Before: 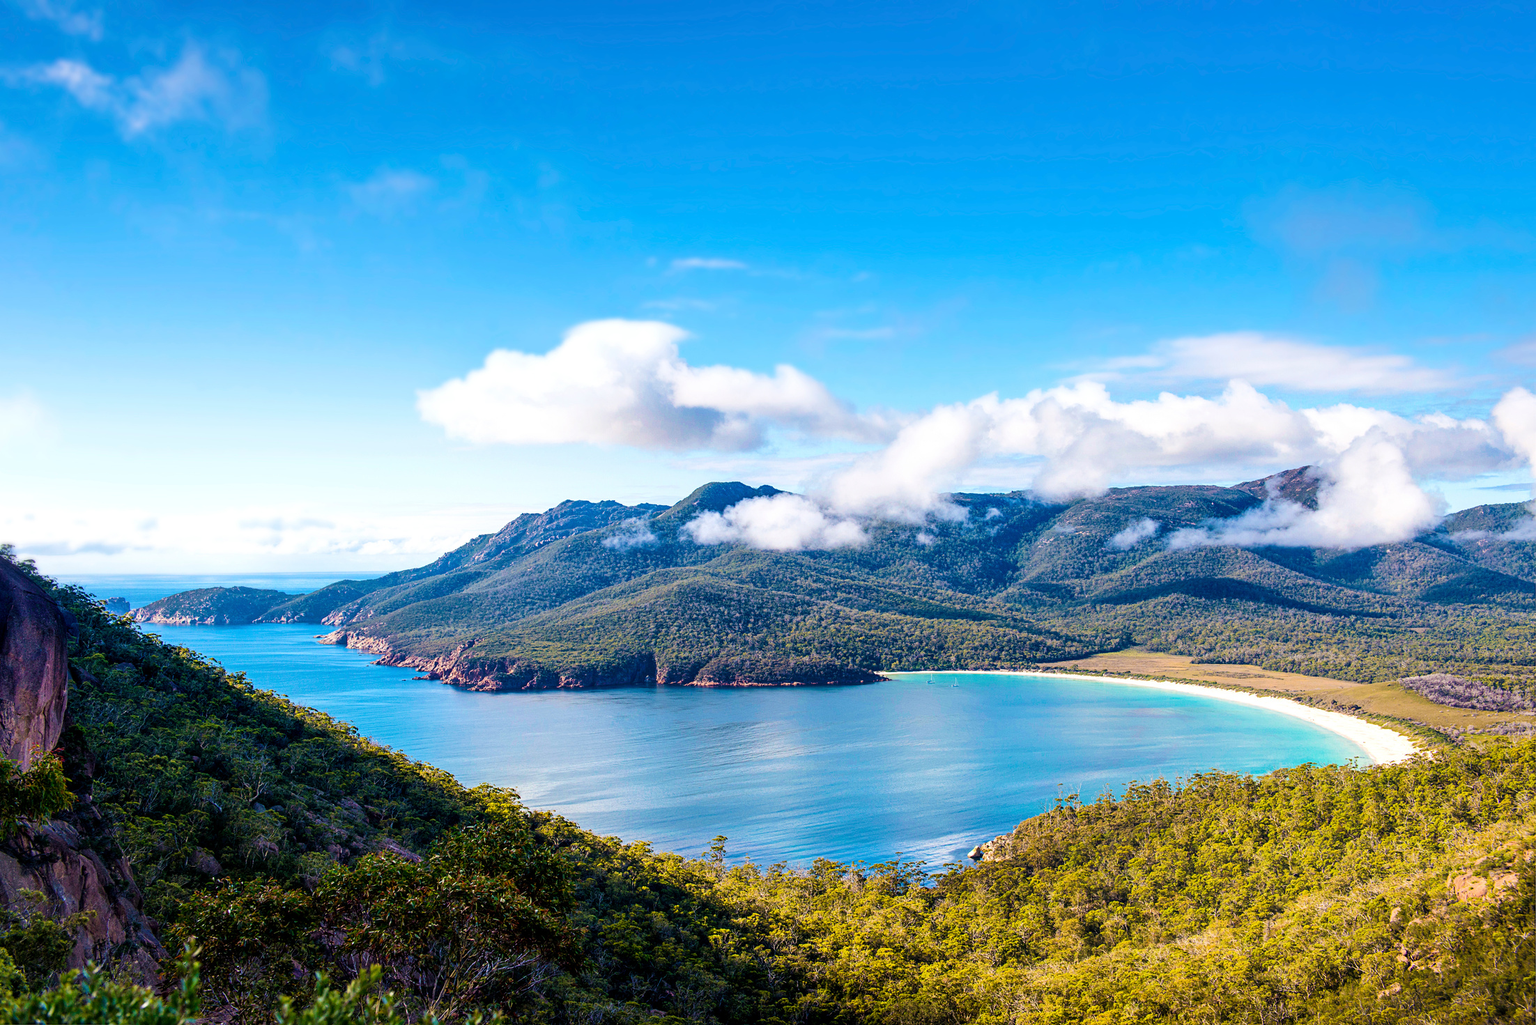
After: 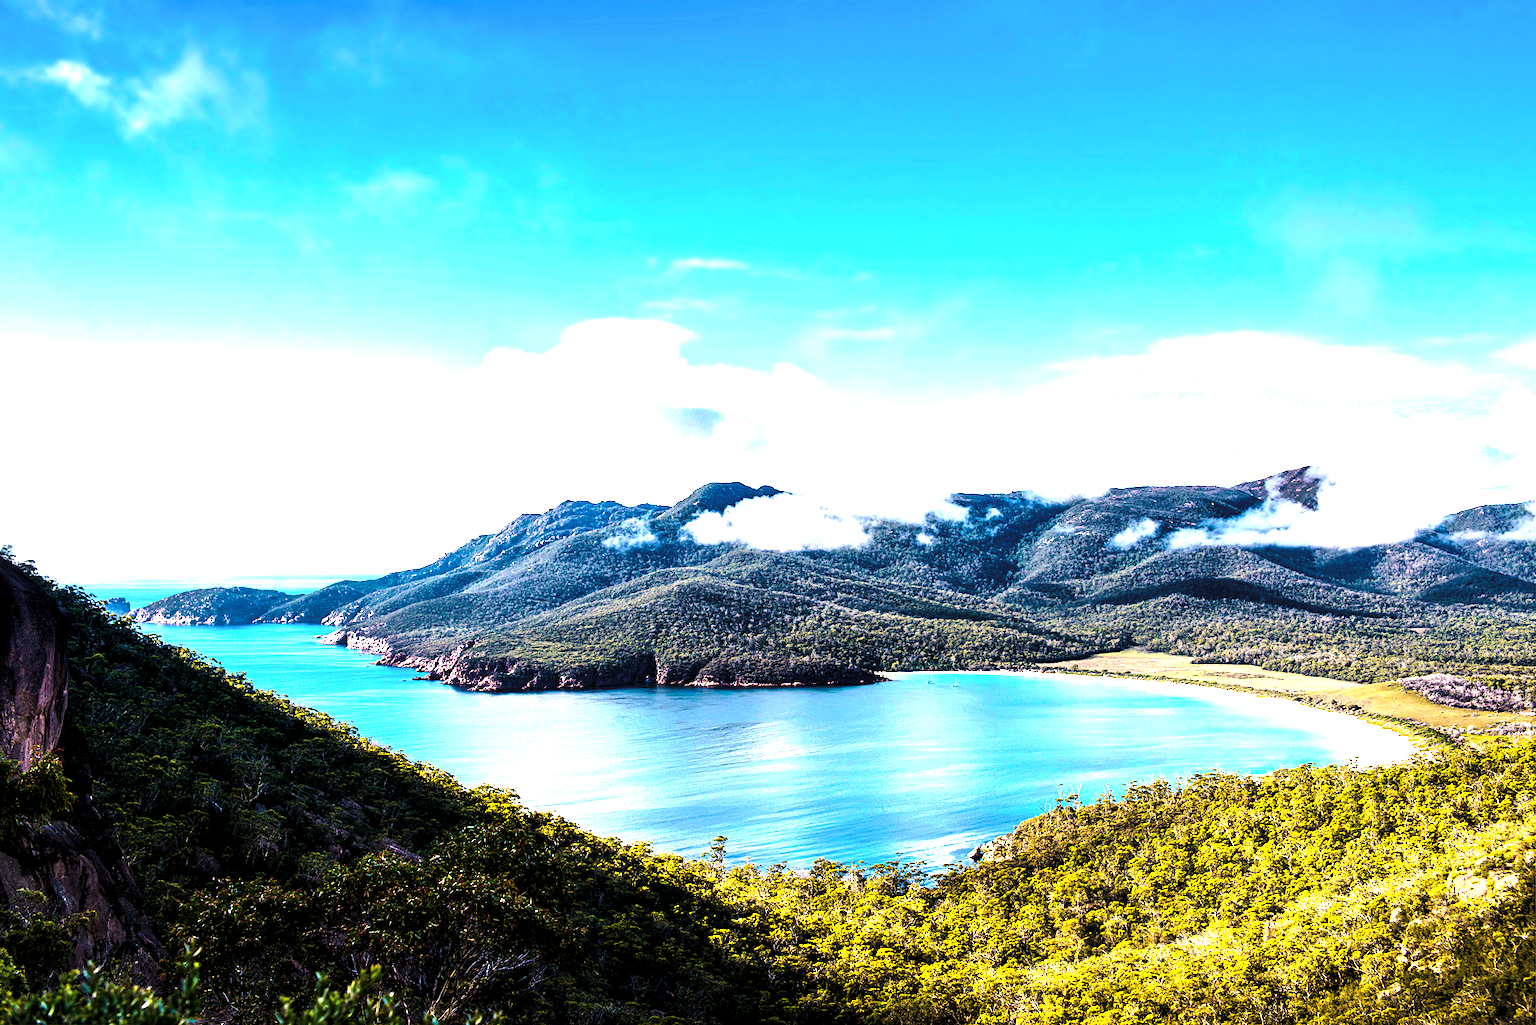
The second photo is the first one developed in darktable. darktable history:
tone equalizer: -8 EV -0.417 EV, -7 EV -0.389 EV, -6 EV -0.333 EV, -5 EV -0.222 EV, -3 EV 0.222 EV, -2 EV 0.333 EV, -1 EV 0.389 EV, +0 EV 0.417 EV, edges refinement/feathering 500, mask exposure compensation -1.57 EV, preserve details no
tone curve: curves: ch0 [(0, 0) (0.003, 0.003) (0.011, 0.011) (0.025, 0.025) (0.044, 0.044) (0.069, 0.069) (0.1, 0.099) (0.136, 0.135) (0.177, 0.177) (0.224, 0.224) (0.277, 0.276) (0.335, 0.334) (0.399, 0.398) (0.468, 0.467) (0.543, 0.565) (0.623, 0.641) (0.709, 0.723) (0.801, 0.81) (0.898, 0.902) (1, 1)], preserve colors none
levels: levels [0.044, 0.475, 0.791]
